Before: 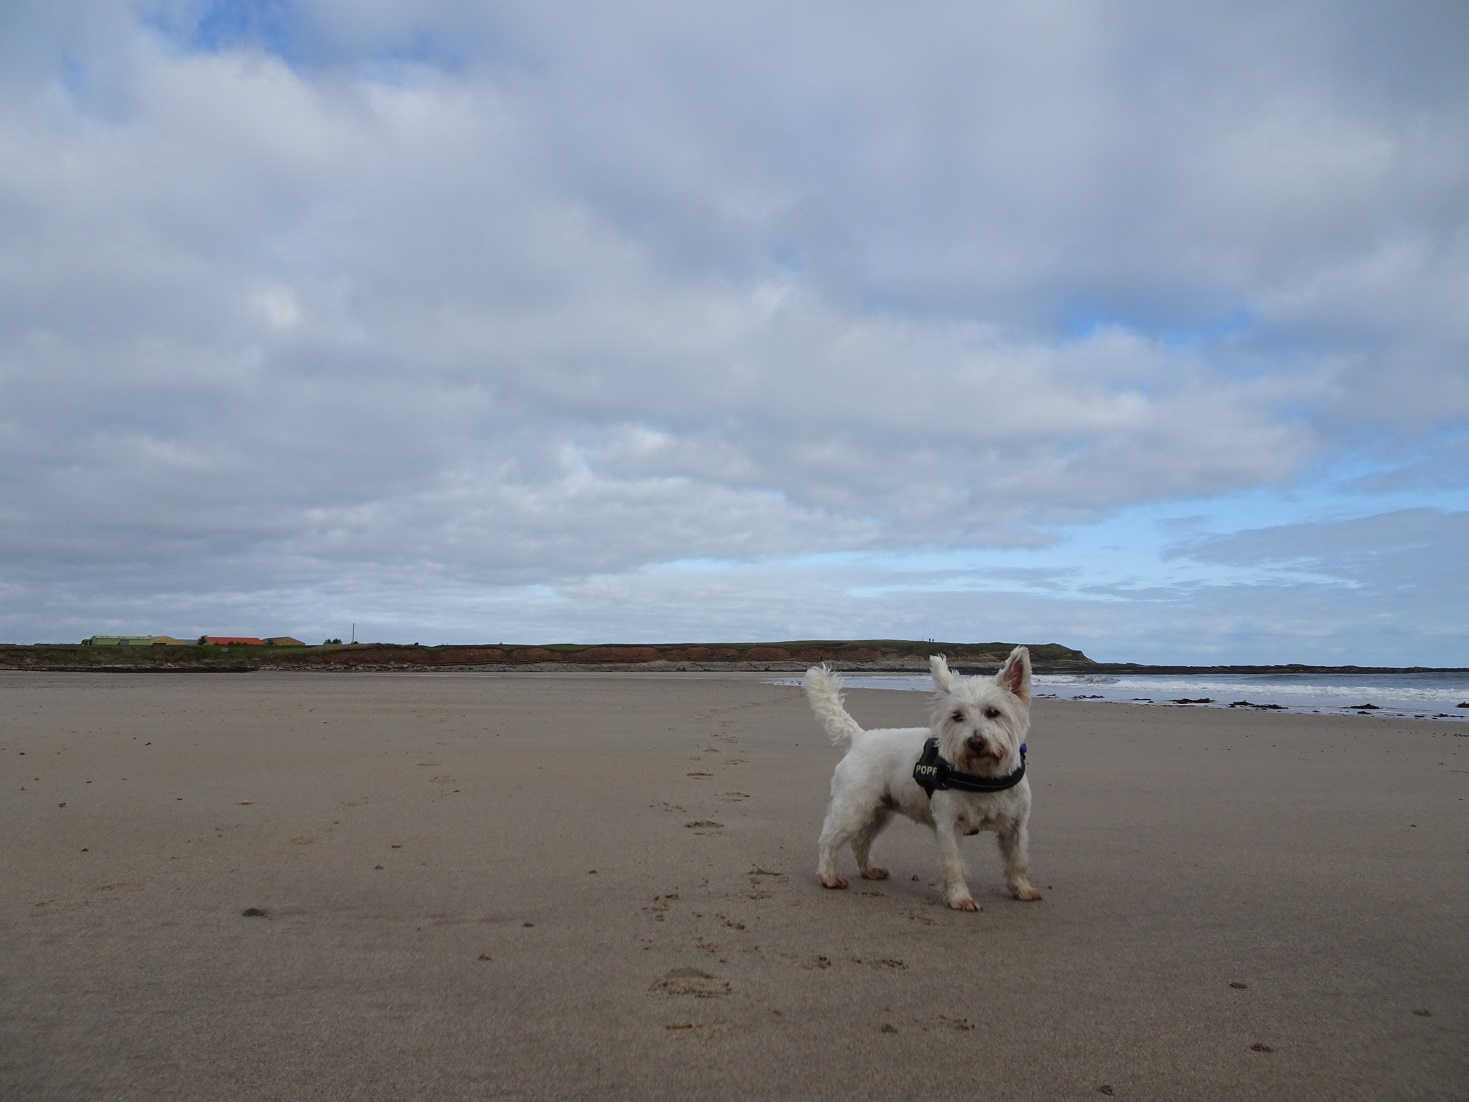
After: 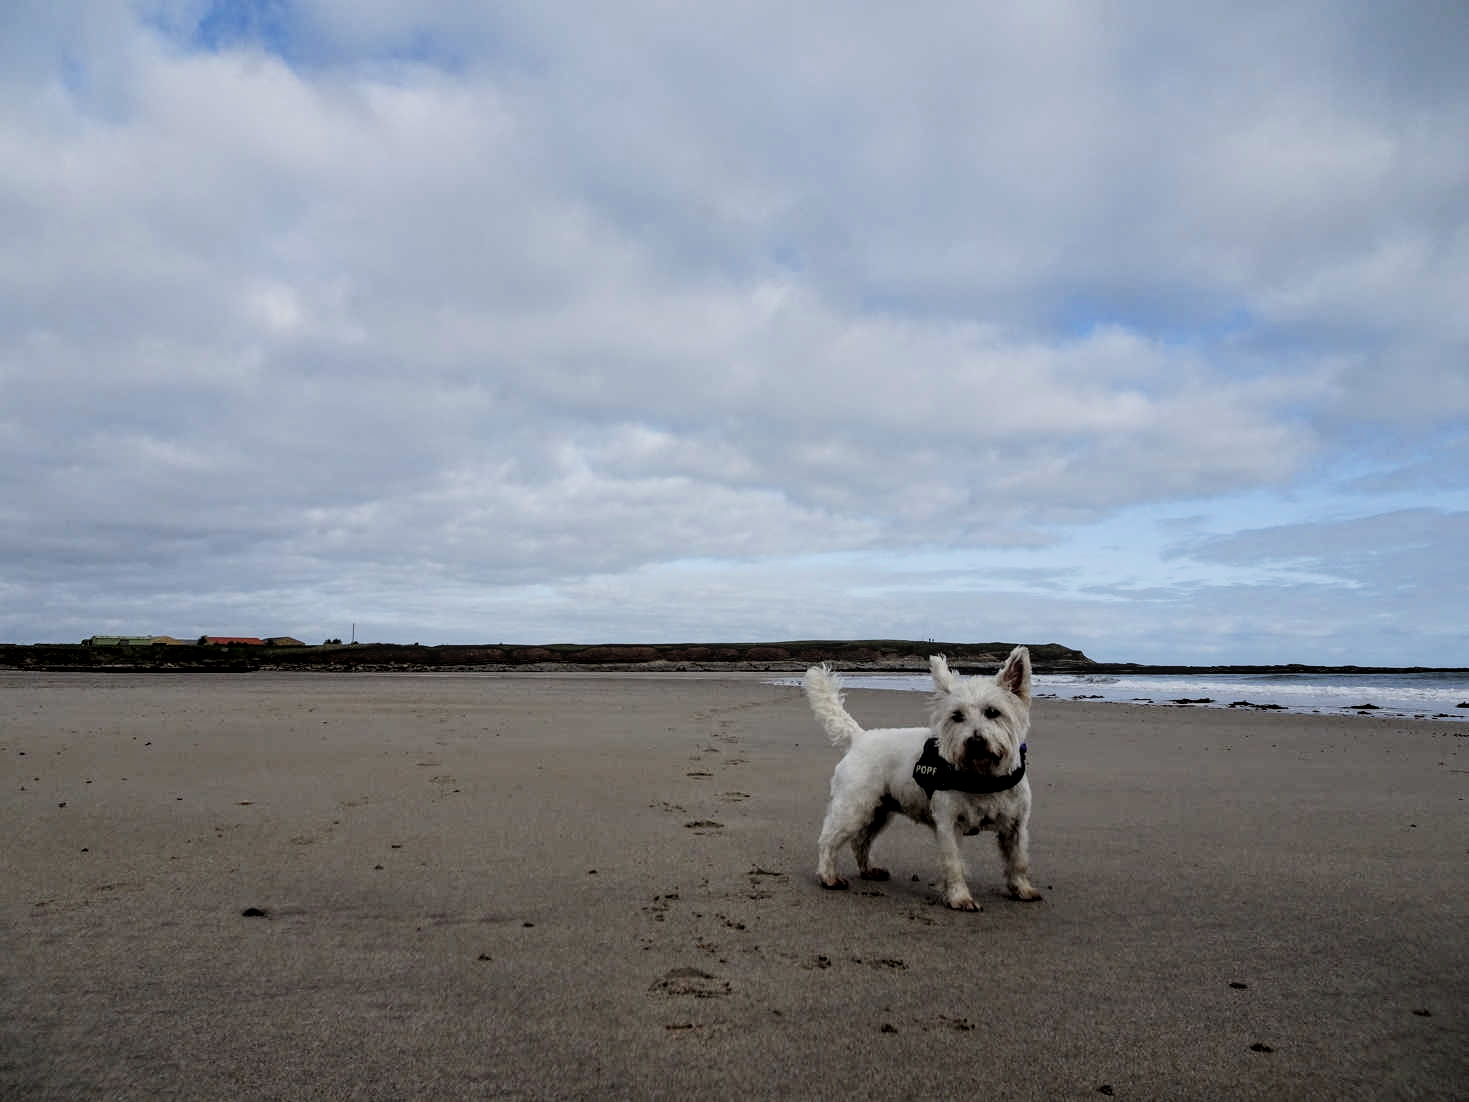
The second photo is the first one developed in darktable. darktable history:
filmic rgb: black relative exposure -5.06 EV, white relative exposure 4 EV, hardness 2.89, contrast 1.389, highlights saturation mix -29.89%
local contrast: detail 130%
